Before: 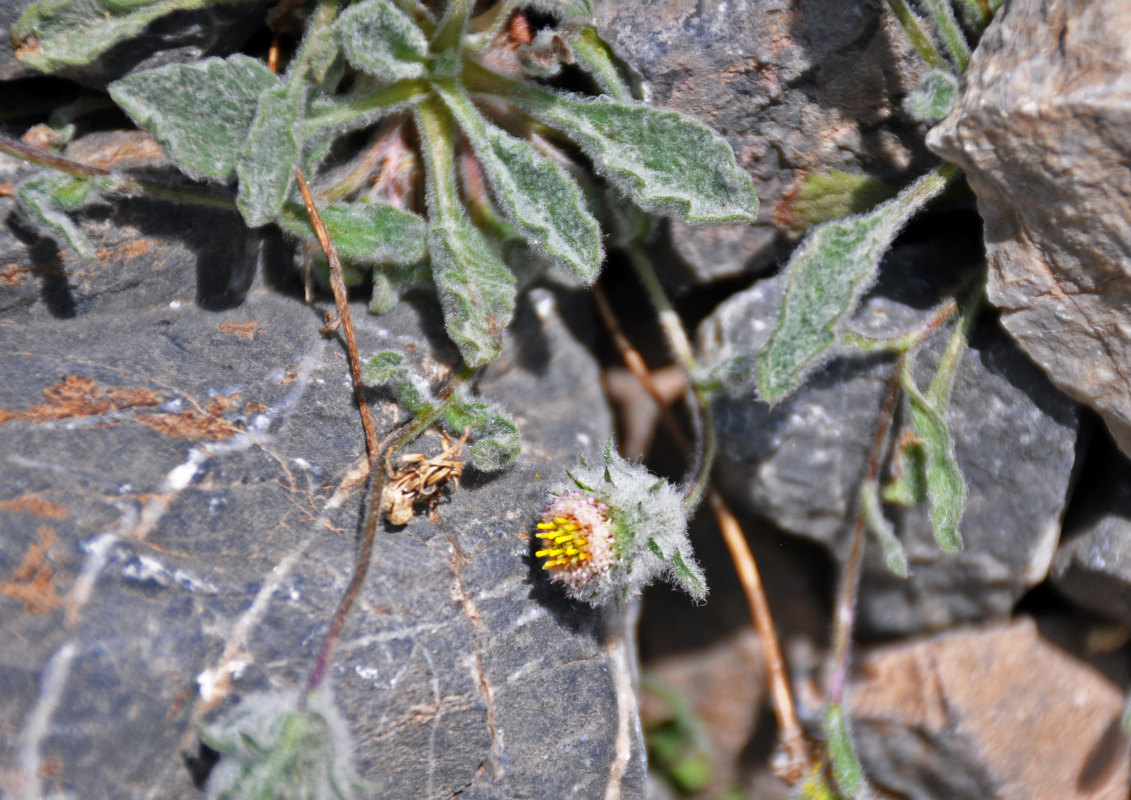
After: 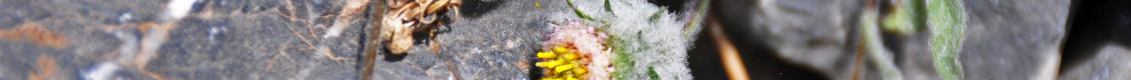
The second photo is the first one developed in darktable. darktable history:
shadows and highlights: highlights color adjustment 0%, soften with gaussian
crop and rotate: top 59.084%, bottom 30.916%
